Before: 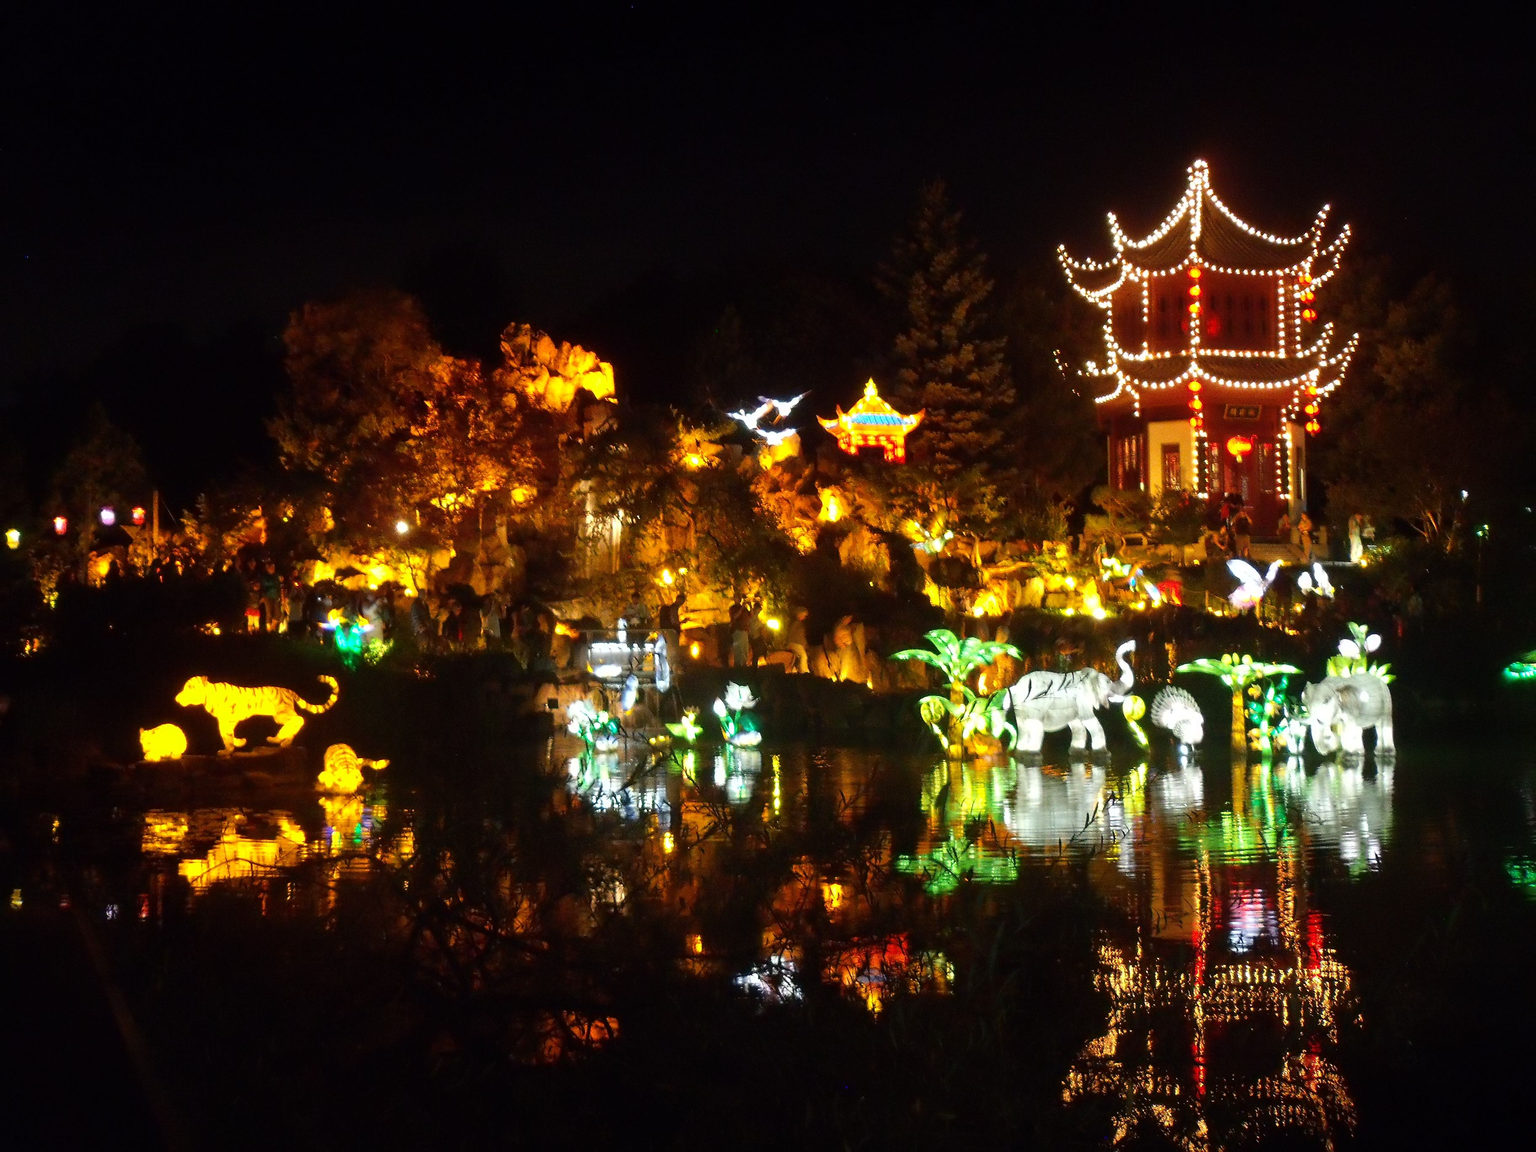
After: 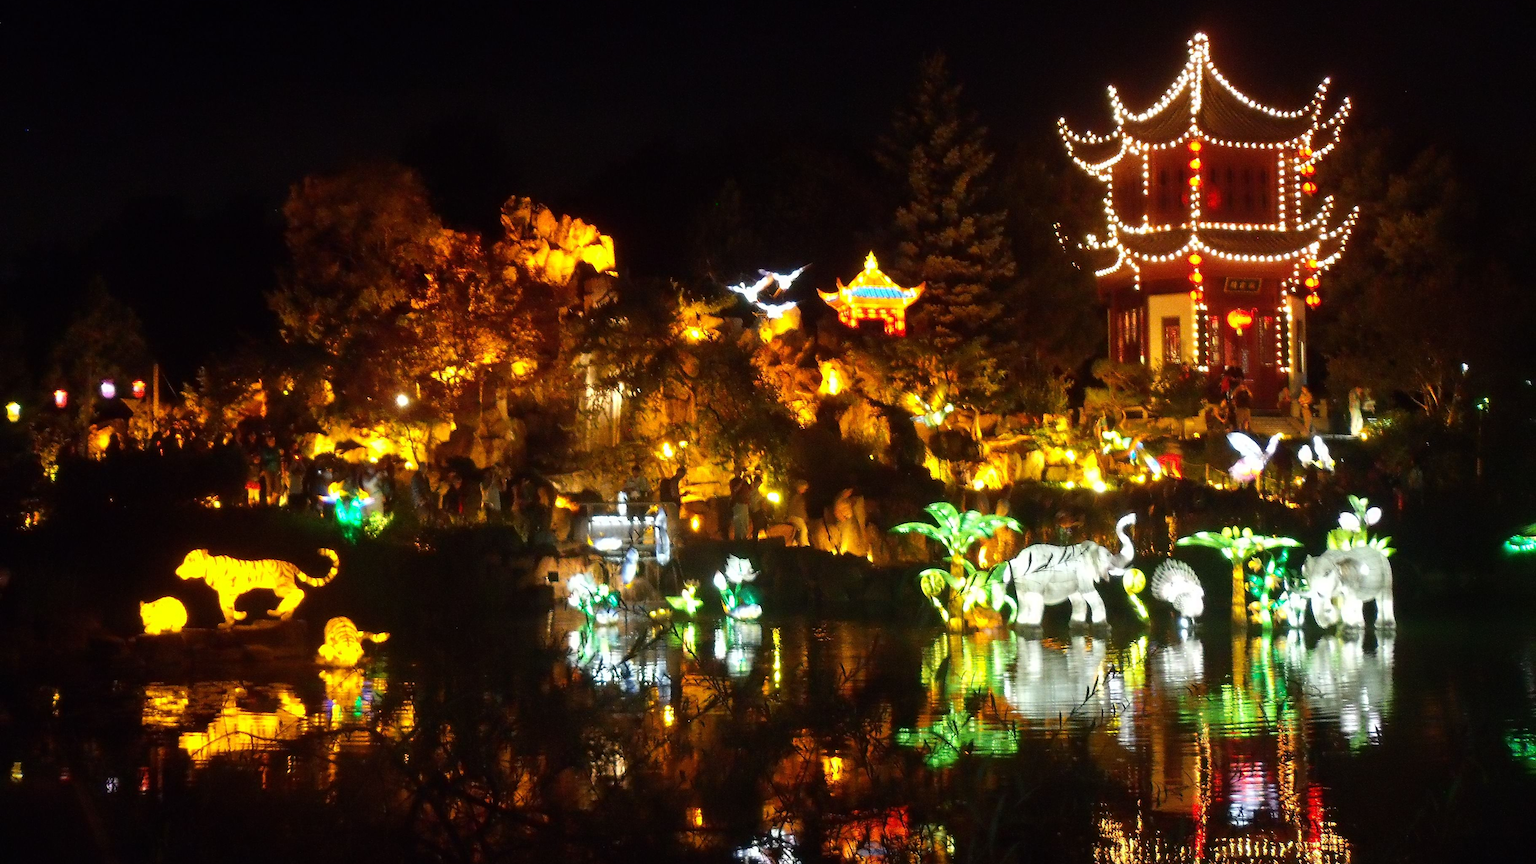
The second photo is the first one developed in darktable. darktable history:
crop: top 11.038%, bottom 13.962%
grain: coarseness 14.57 ISO, strength 8.8%
